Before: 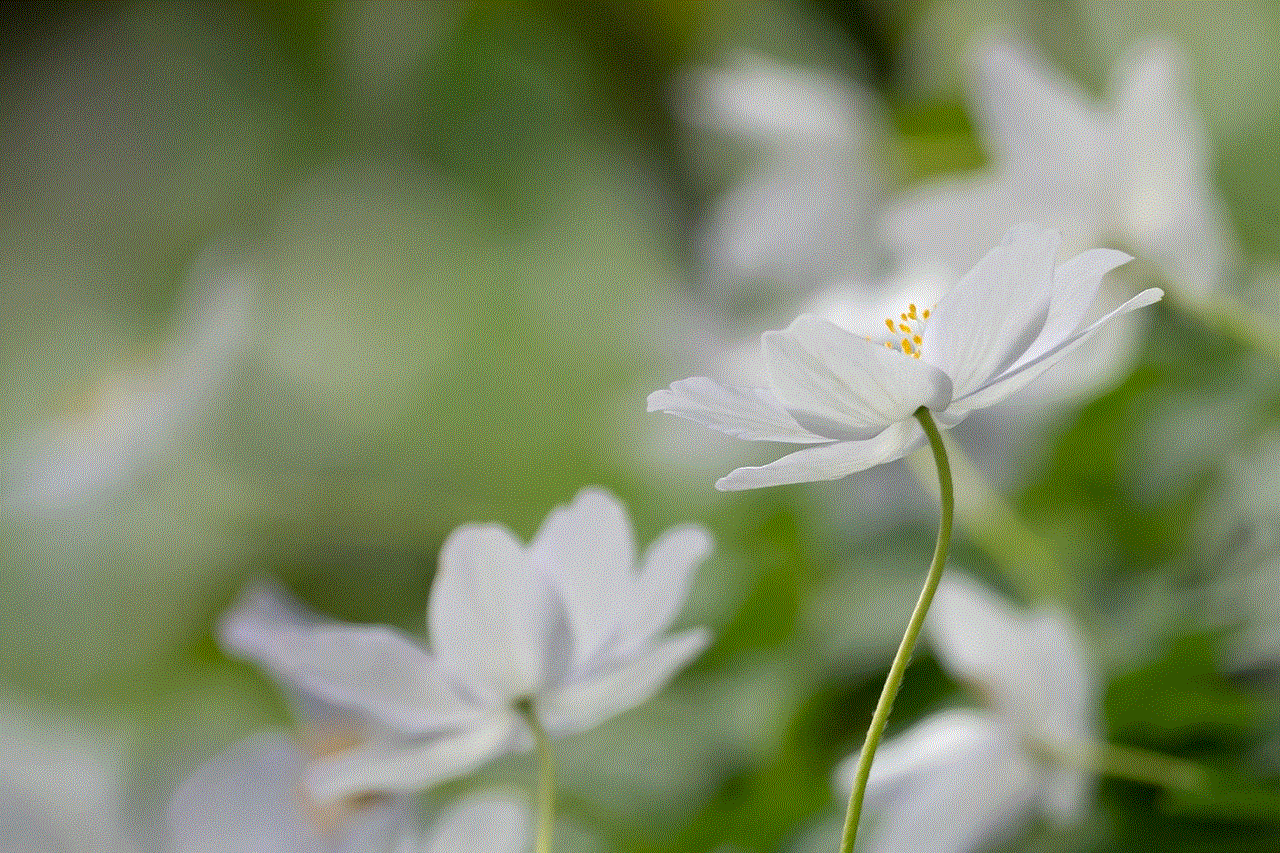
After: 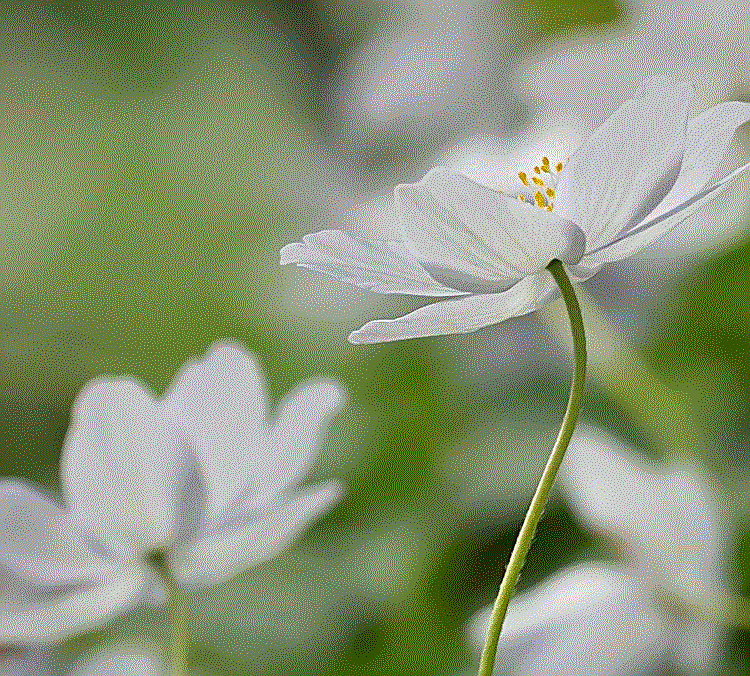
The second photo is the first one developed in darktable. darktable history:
shadows and highlights: soften with gaussian
crop and rotate: left 28.684%, top 17.283%, right 12.708%, bottom 3.361%
sharpen: amount 0.998
